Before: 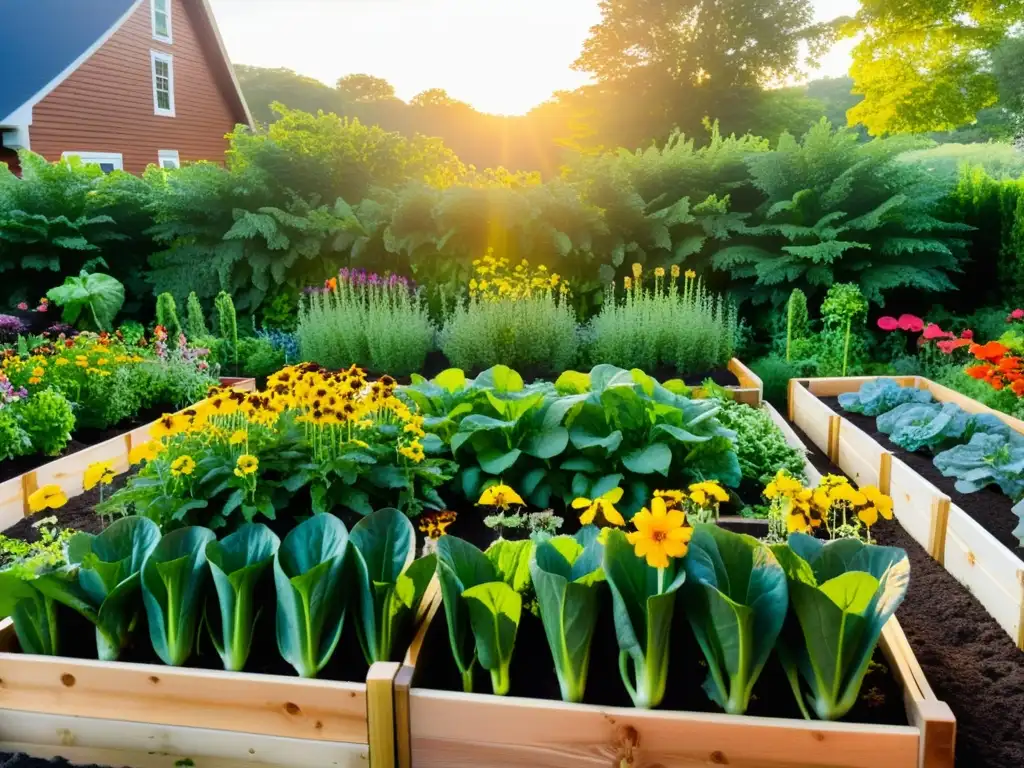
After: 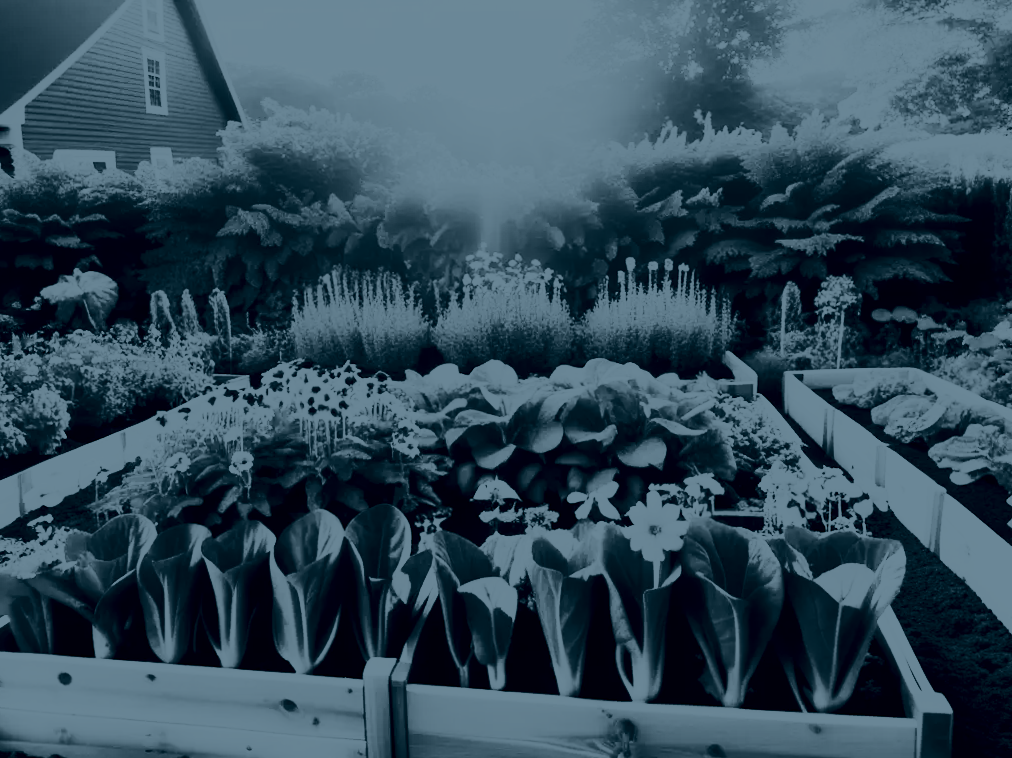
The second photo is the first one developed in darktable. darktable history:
colorize: hue 194.4°, saturation 29%, source mix 61.75%, lightness 3.98%, version 1
contrast brightness saturation: contrast 0.83, brightness 0.59, saturation 0.59
exposure: exposure -0.242 EV, compensate highlight preservation false
rotate and perspective: rotation -0.45°, automatic cropping original format, crop left 0.008, crop right 0.992, crop top 0.012, crop bottom 0.988
